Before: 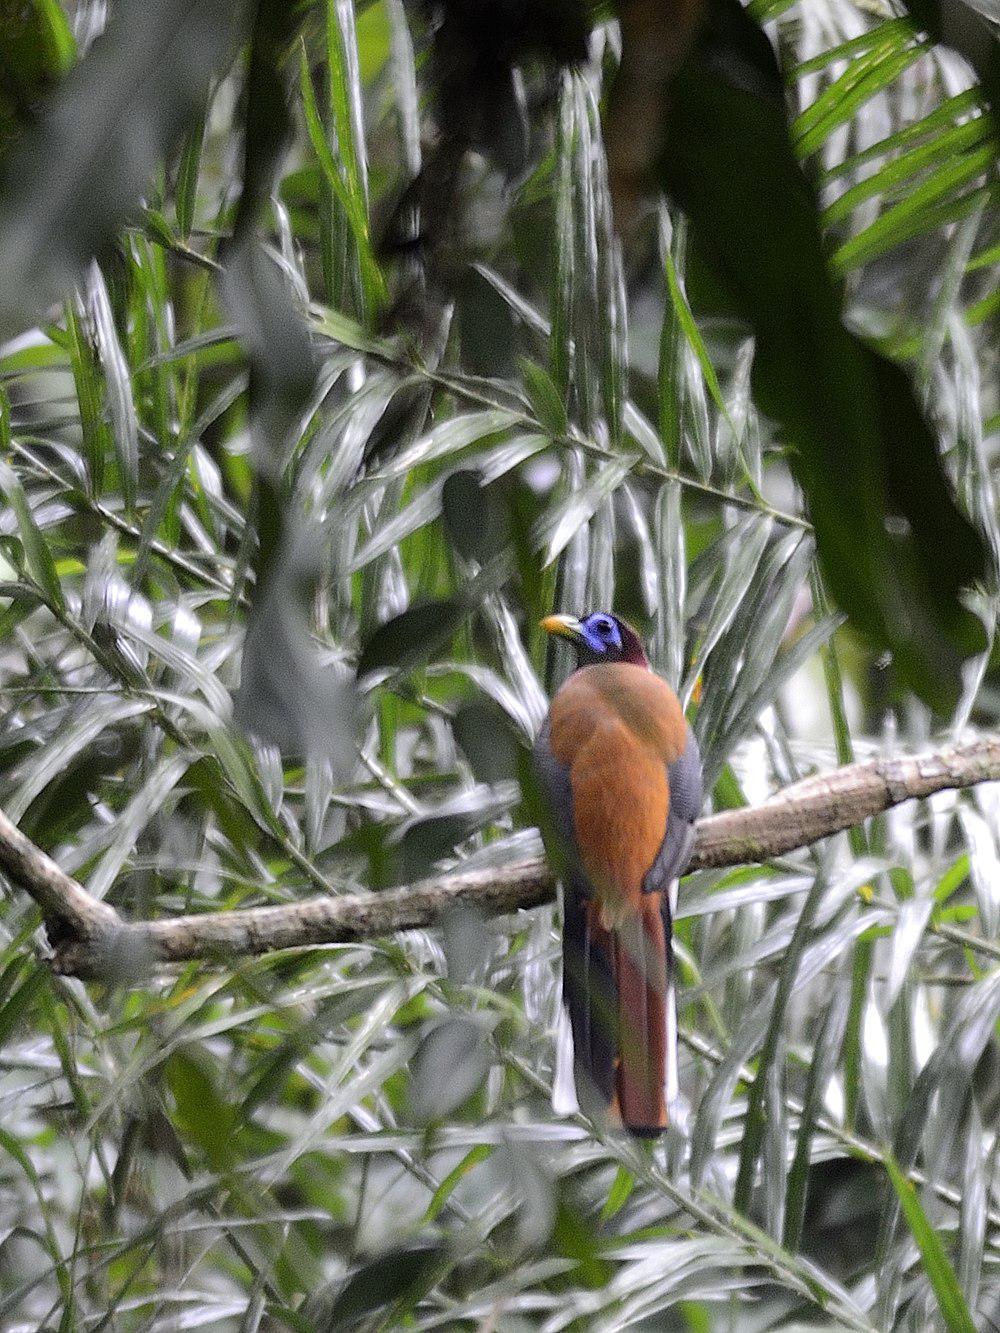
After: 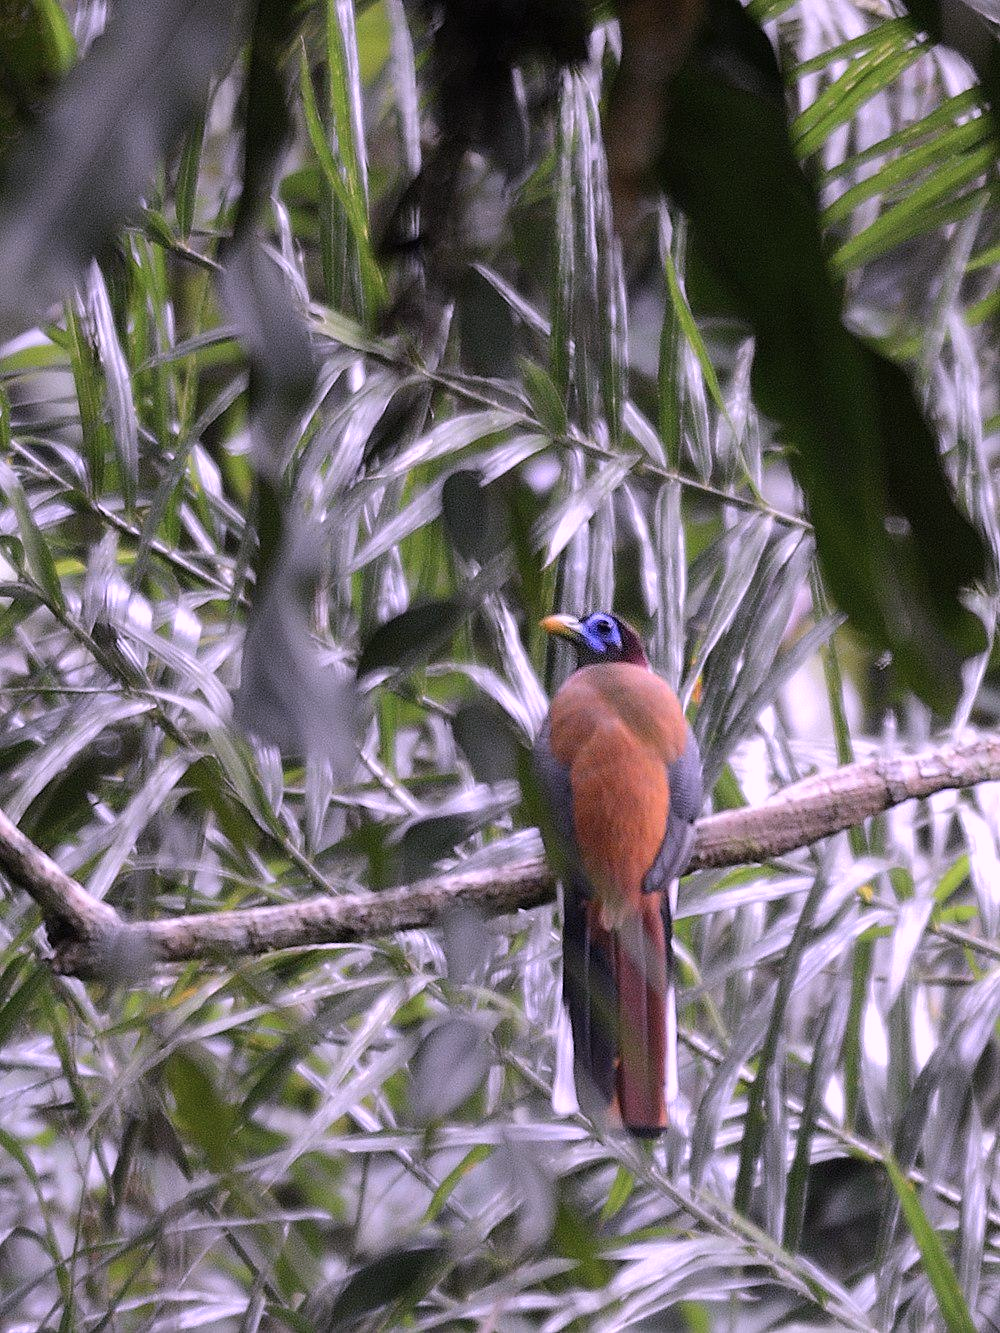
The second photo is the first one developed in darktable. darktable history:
exposure: black level correction 0, compensate exposure bias true, compensate highlight preservation false
color correction: highlights a* 15.46, highlights b* -20.56
